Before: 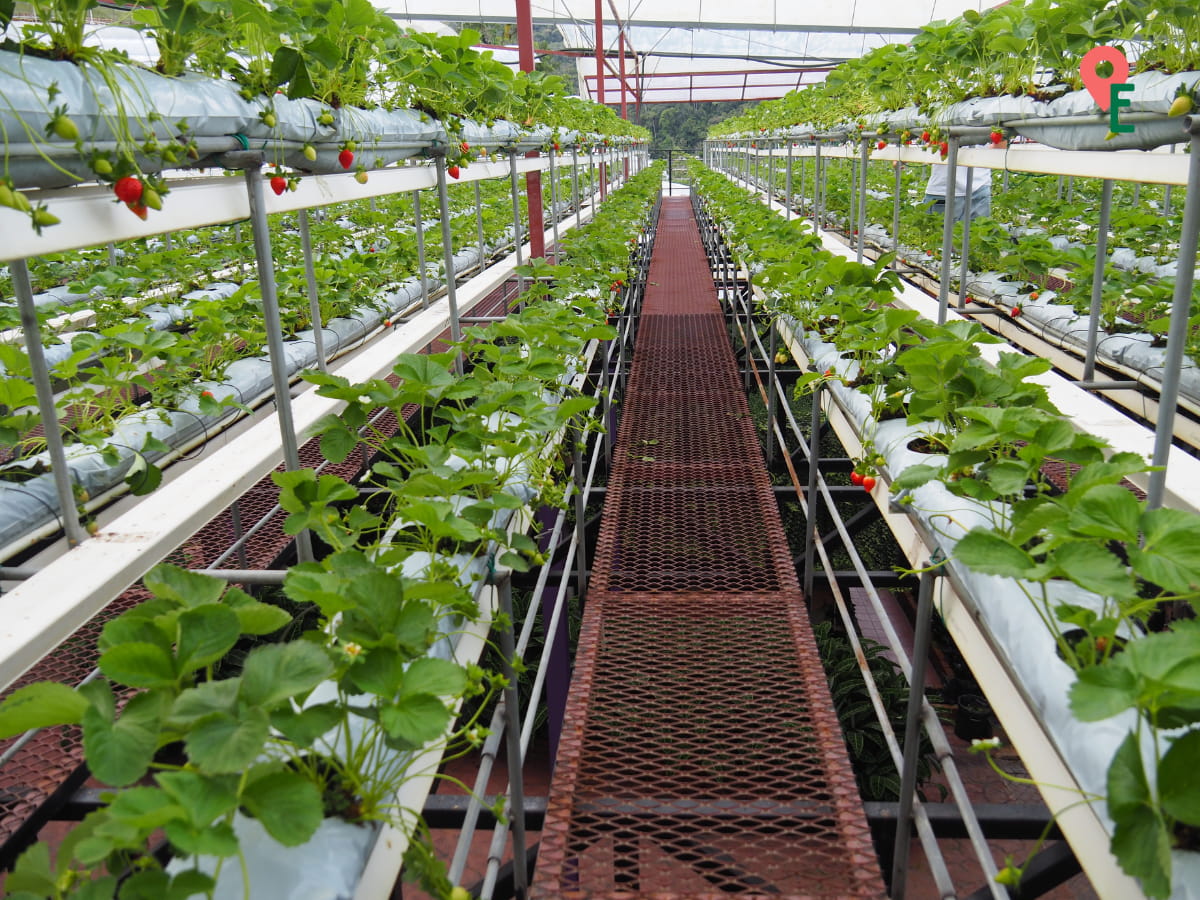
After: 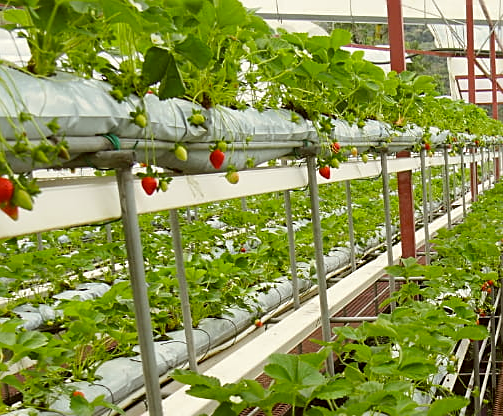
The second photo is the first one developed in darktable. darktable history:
sharpen: on, module defaults
crop and rotate: left 10.817%, top 0.062%, right 47.194%, bottom 53.626%
color correction: highlights a* -1.43, highlights b* 10.12, shadows a* 0.395, shadows b* 19.35
